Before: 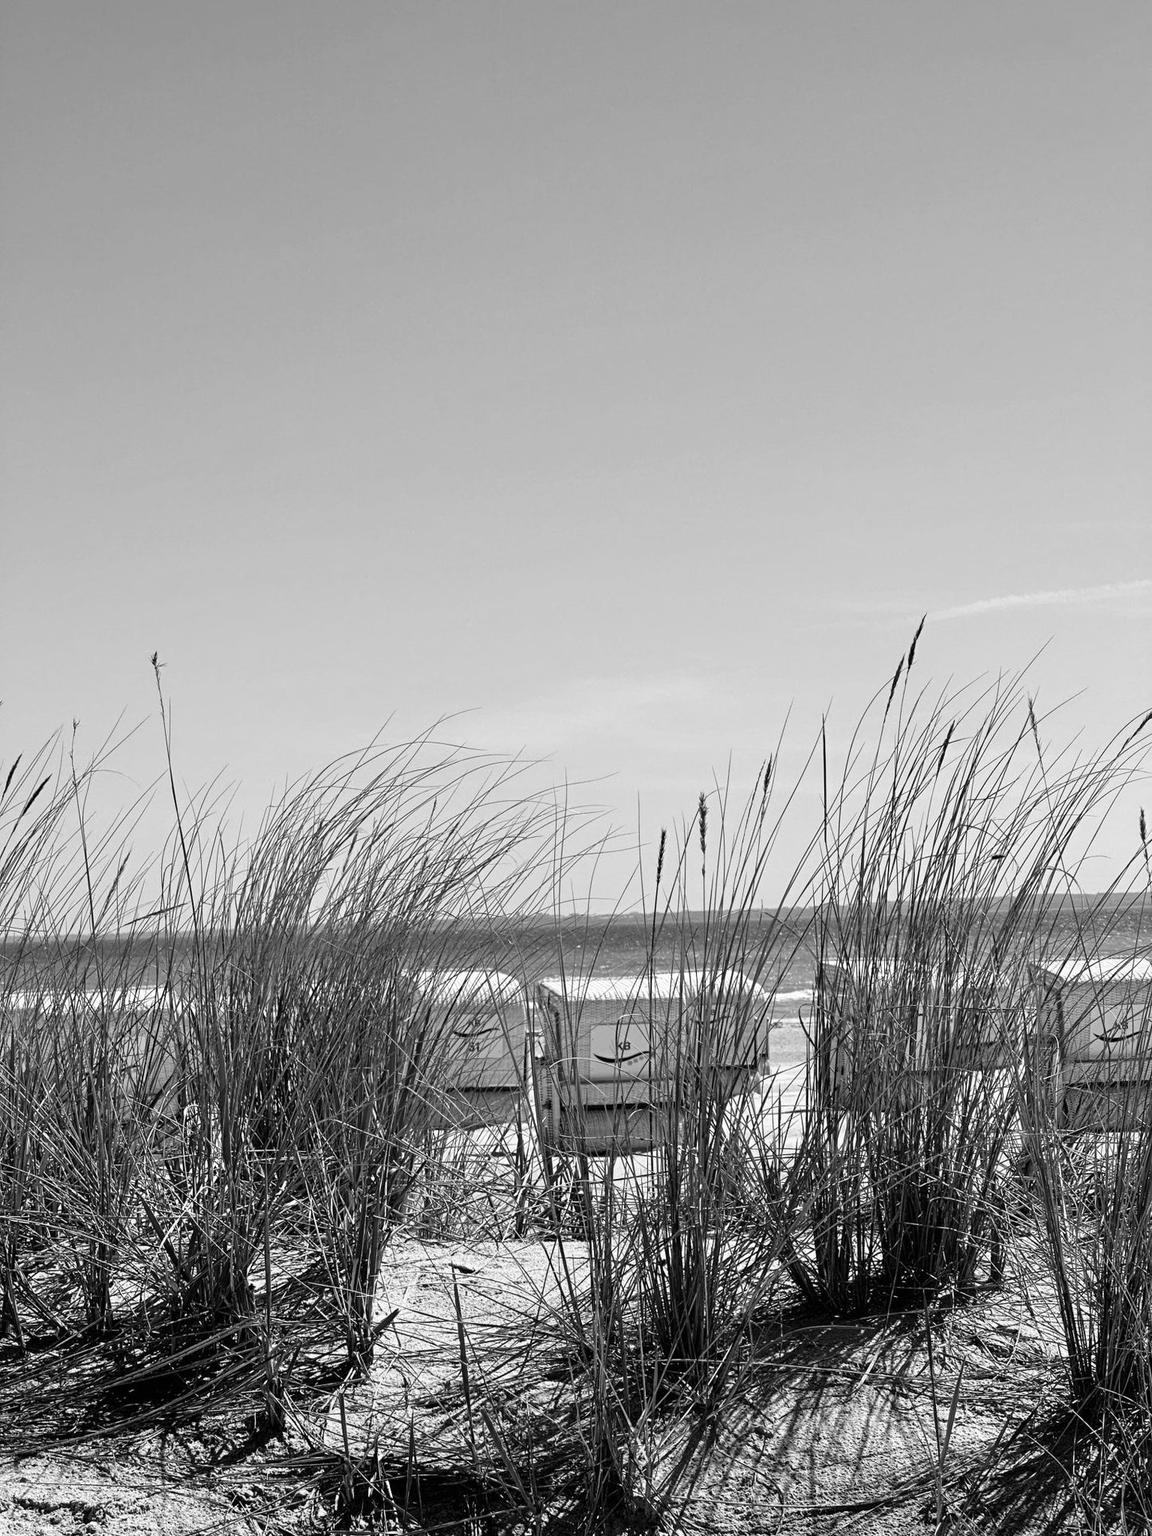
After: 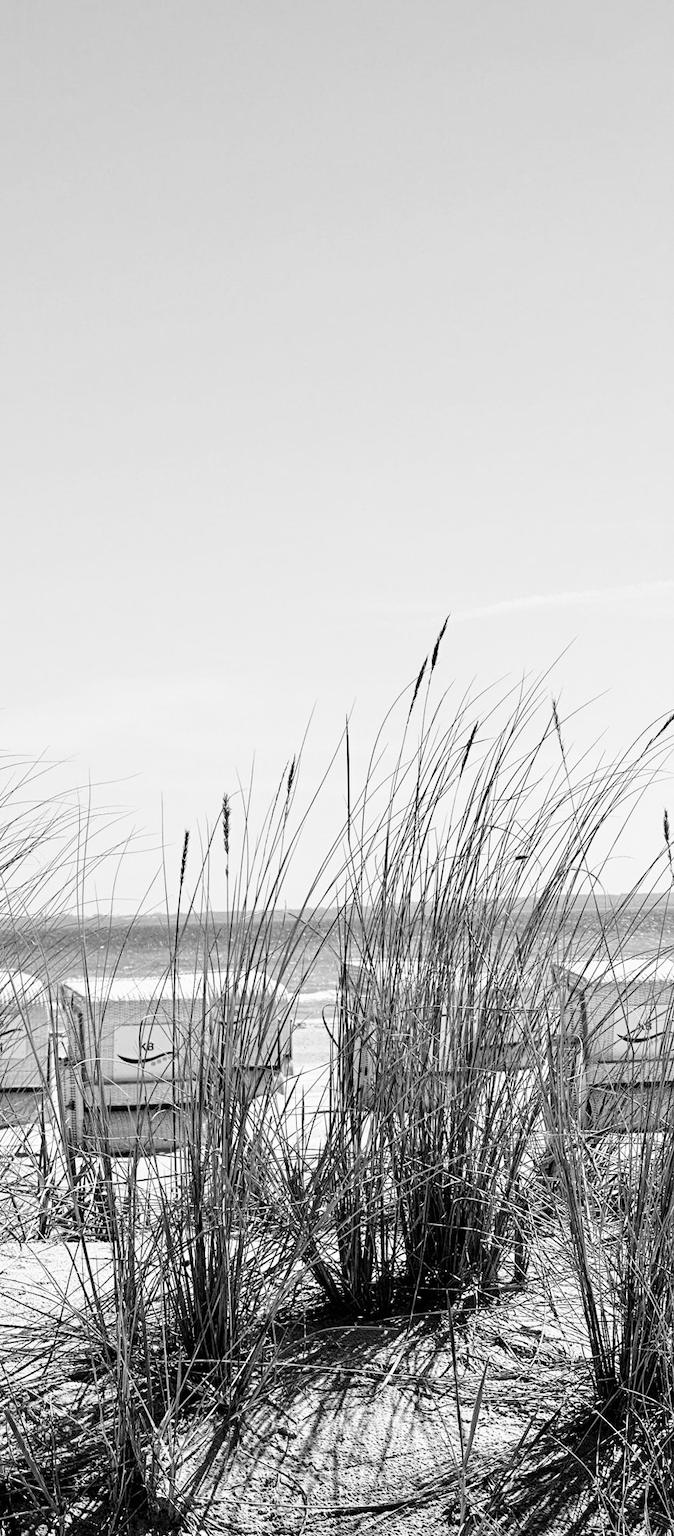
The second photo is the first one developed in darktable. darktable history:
exposure: black level correction 0, exposure 1.125 EV, compensate exposure bias true, compensate highlight preservation false
crop: left 41.402%
filmic rgb: white relative exposure 3.9 EV, hardness 4.26
